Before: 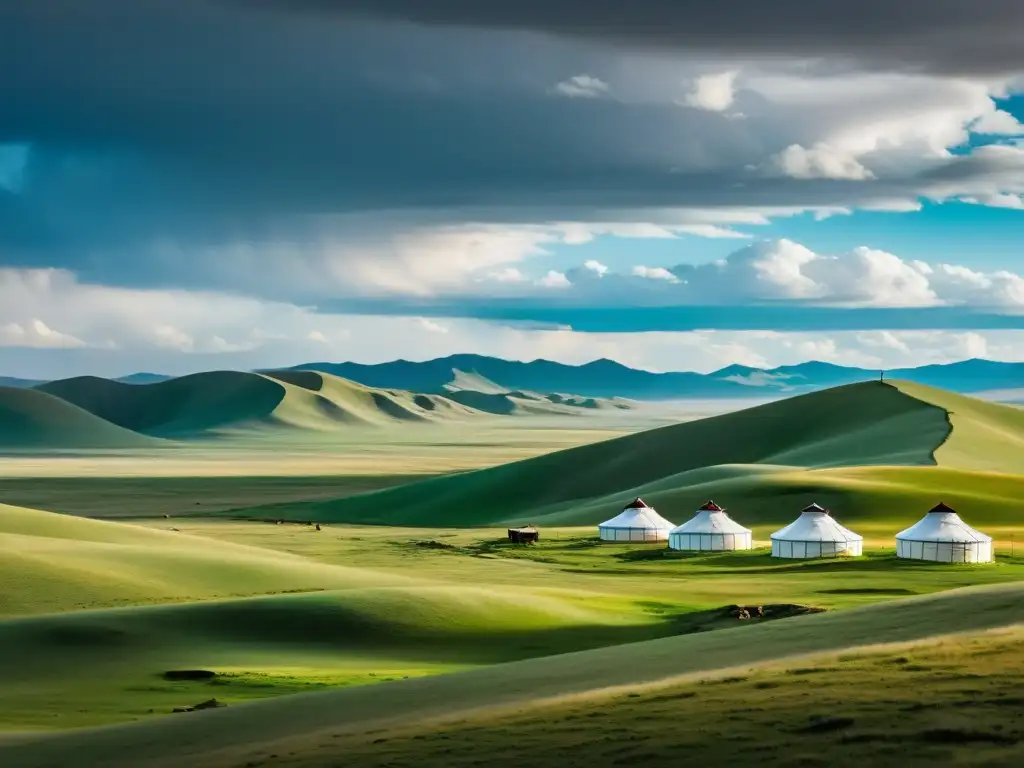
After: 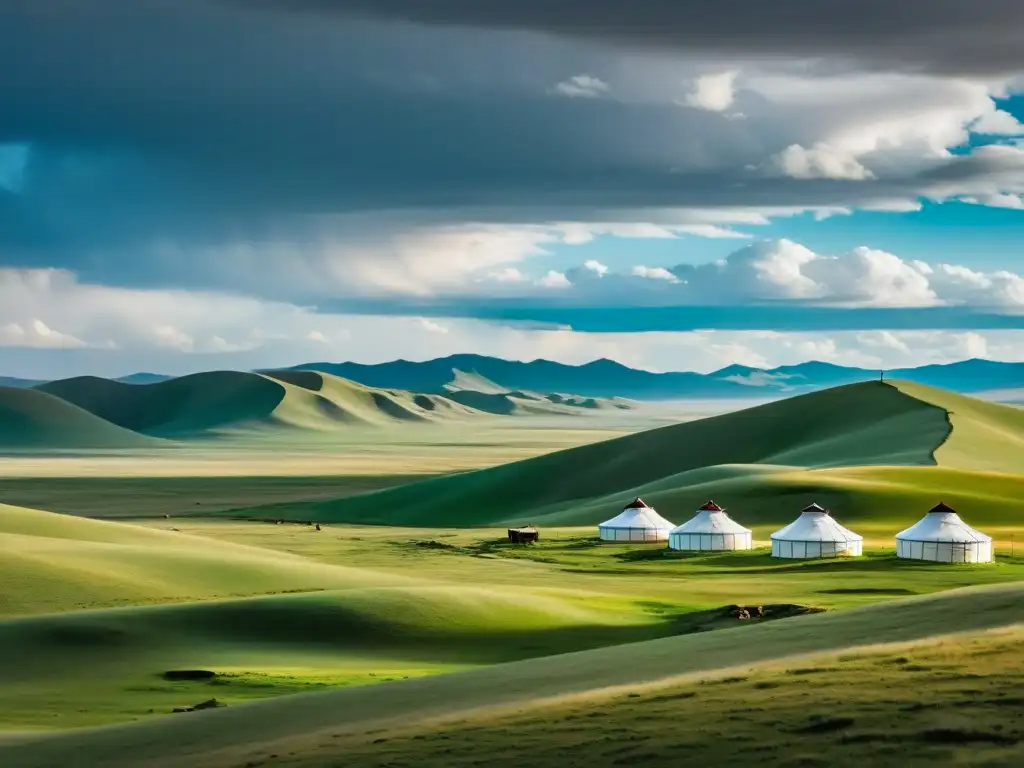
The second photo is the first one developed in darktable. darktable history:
shadows and highlights: white point adjustment 0.026, soften with gaussian
